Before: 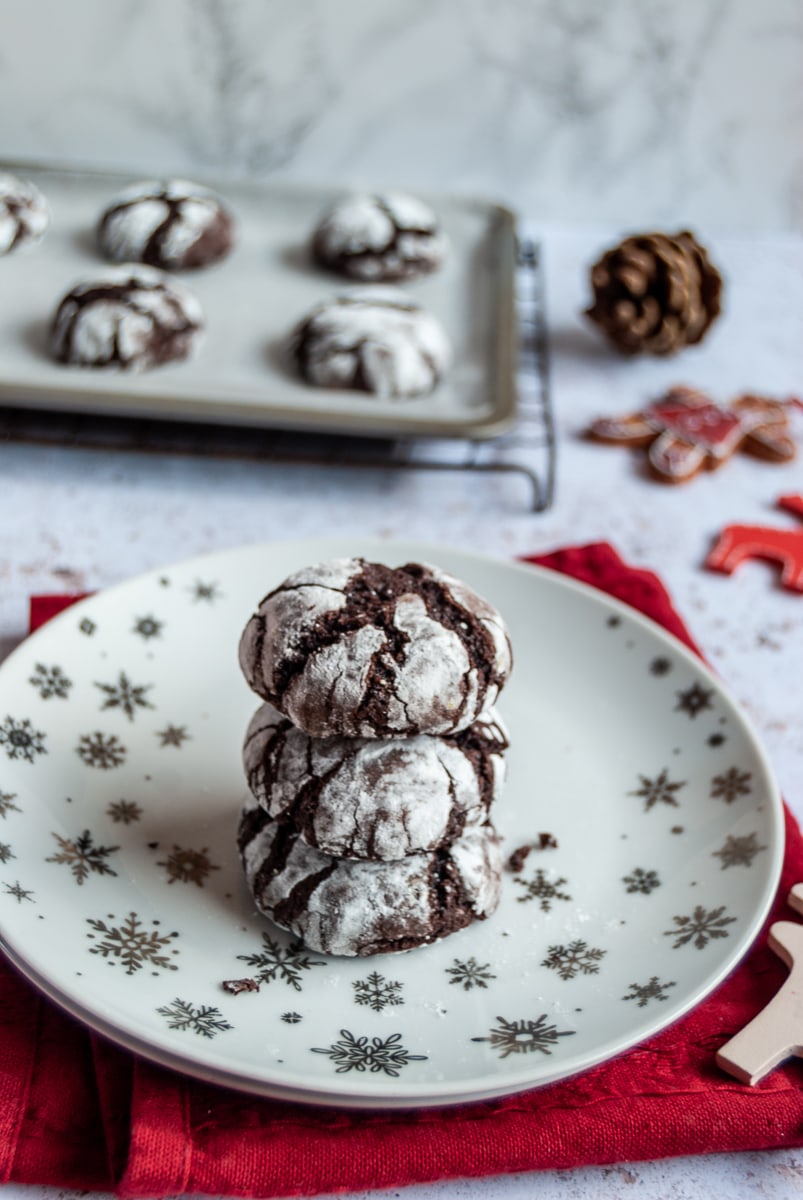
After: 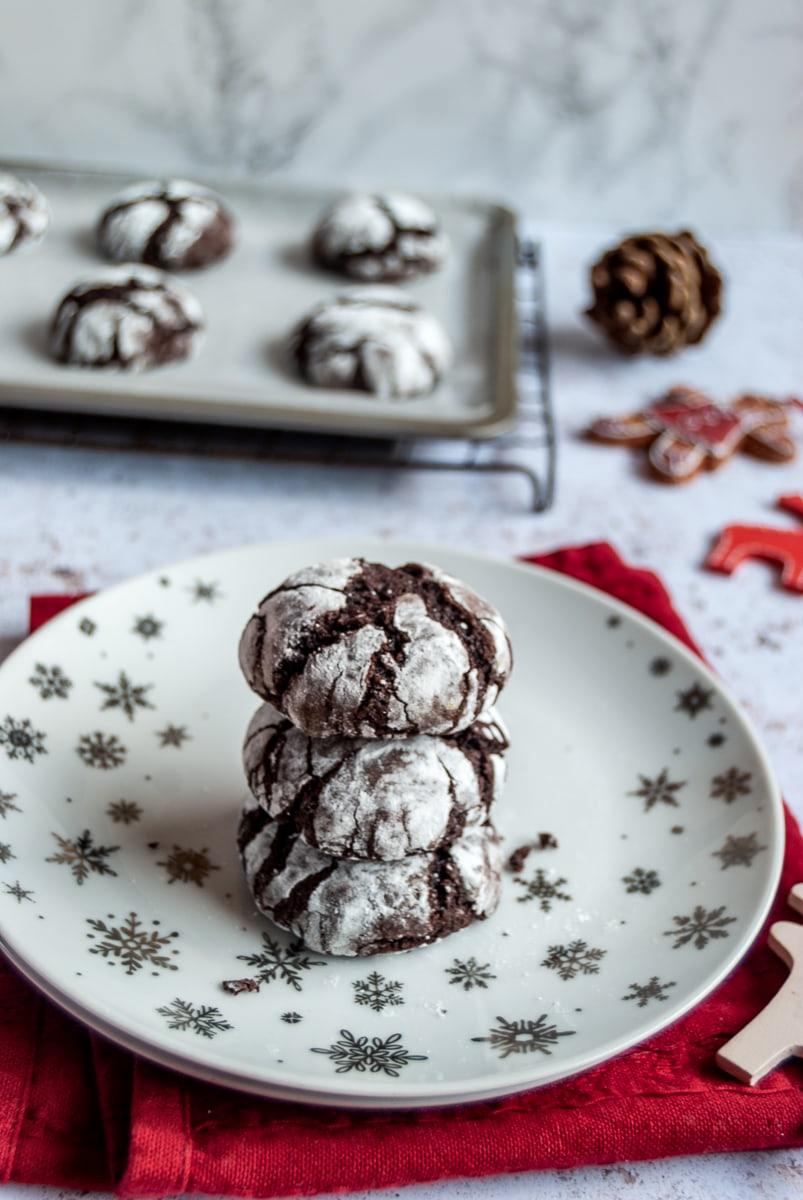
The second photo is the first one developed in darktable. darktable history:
exposure: compensate highlight preservation false
local contrast: mode bilateral grid, contrast 20, coarseness 50, detail 120%, midtone range 0.2
